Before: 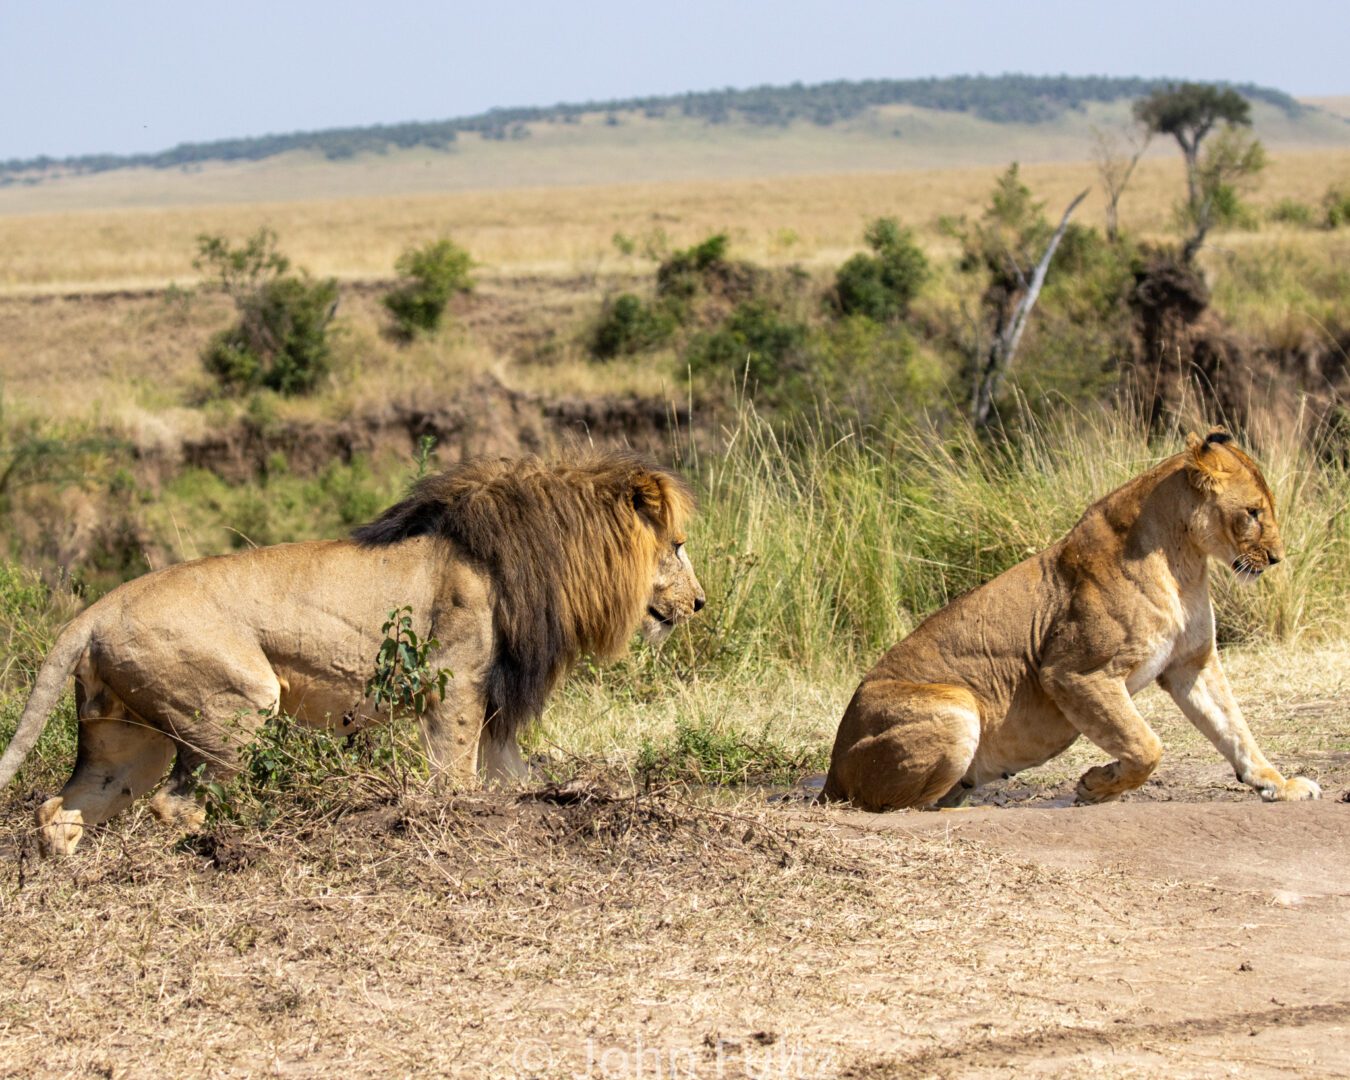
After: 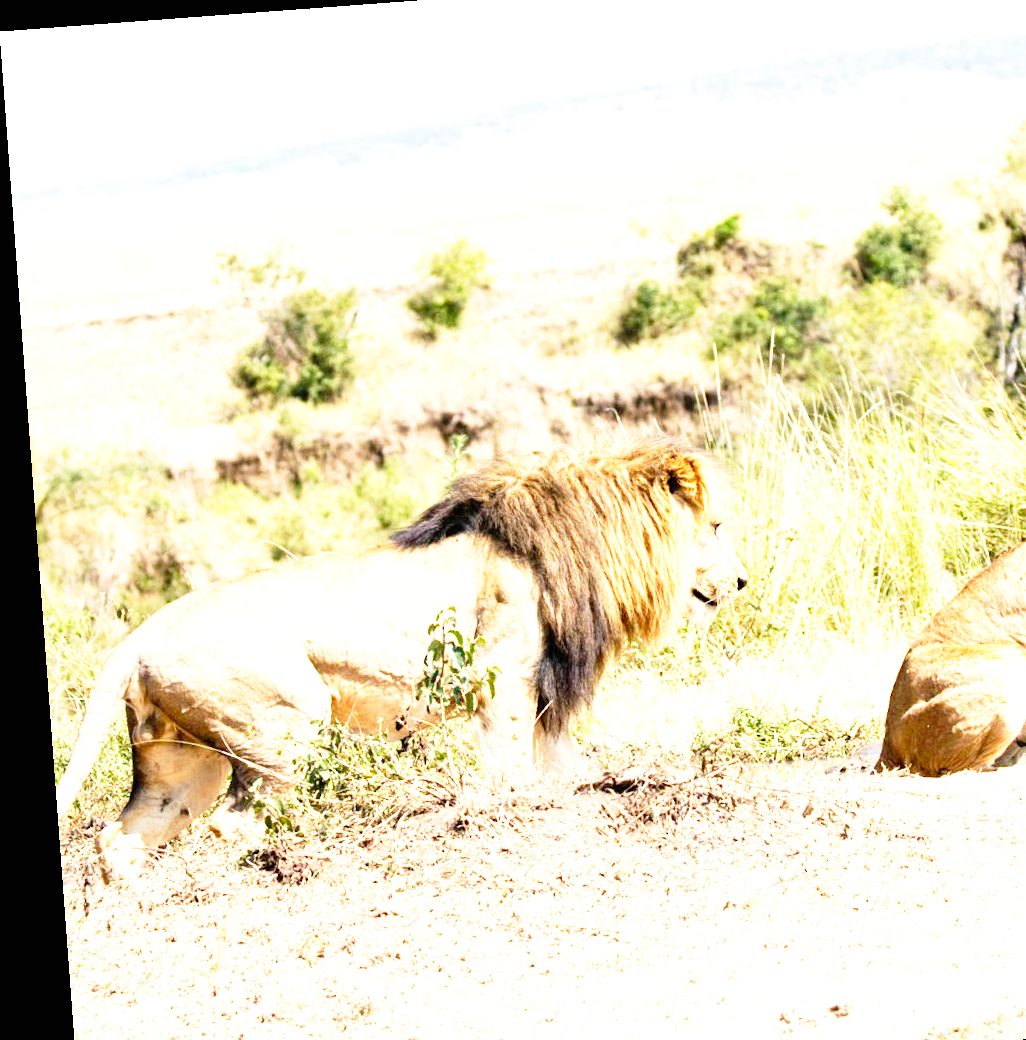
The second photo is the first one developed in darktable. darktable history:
crop: top 5.803%, right 27.864%, bottom 5.804%
exposure: black level correction 0, exposure 1.55 EV, compensate exposure bias true, compensate highlight preservation false
base curve: curves: ch0 [(0, 0) (0.012, 0.01) (0.073, 0.168) (0.31, 0.711) (0.645, 0.957) (1, 1)], preserve colors none
rotate and perspective: rotation -4.25°, automatic cropping off
